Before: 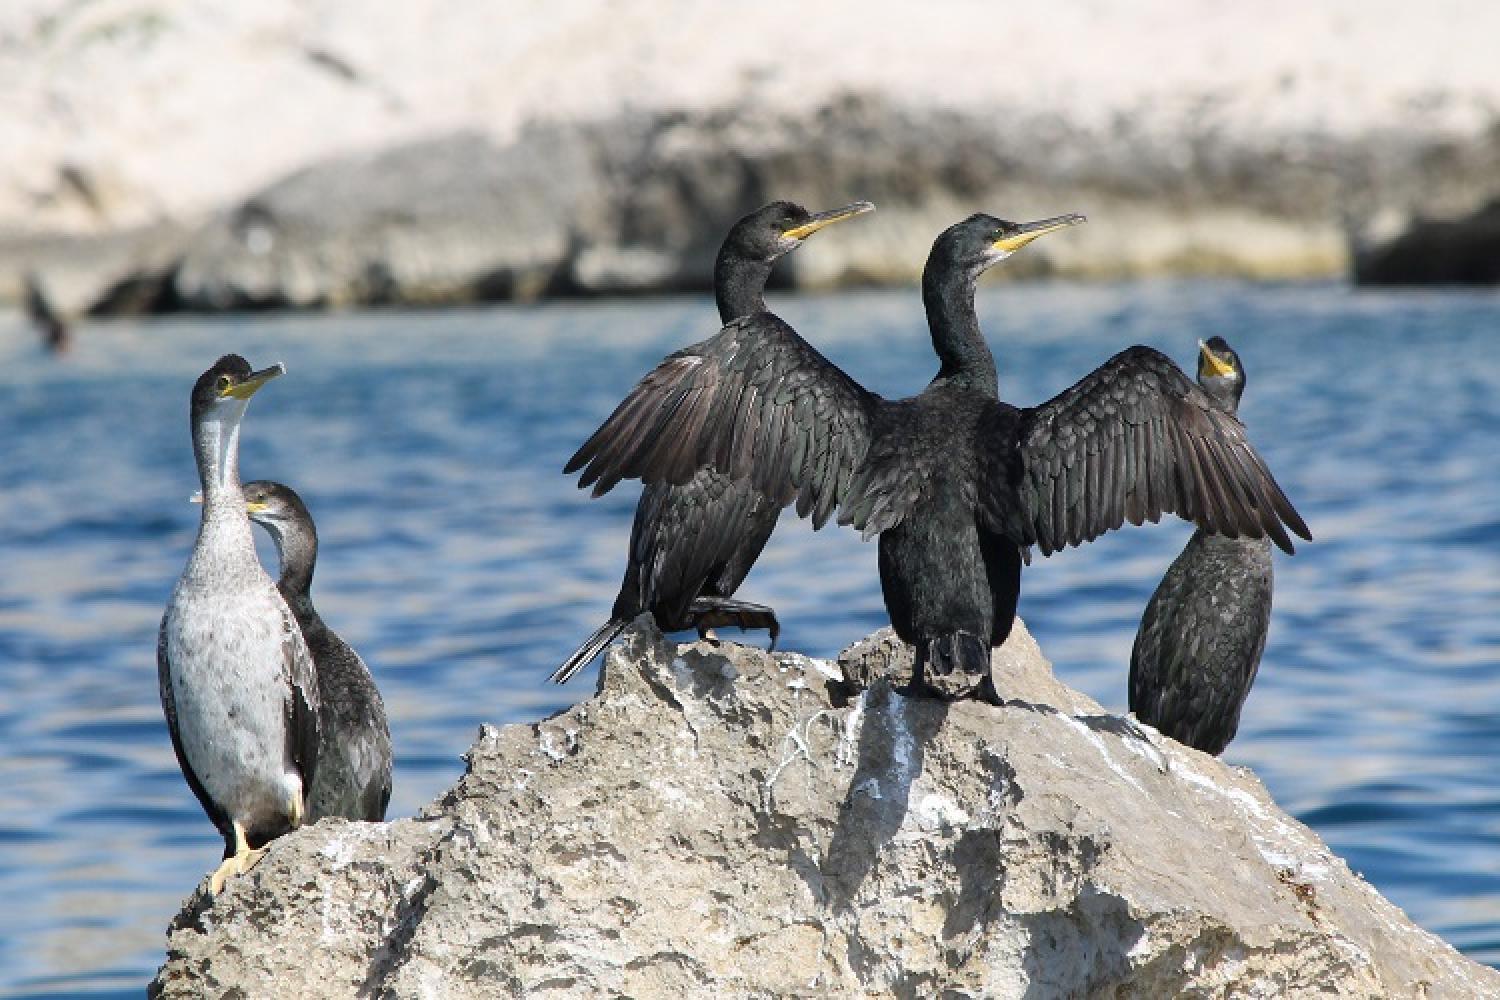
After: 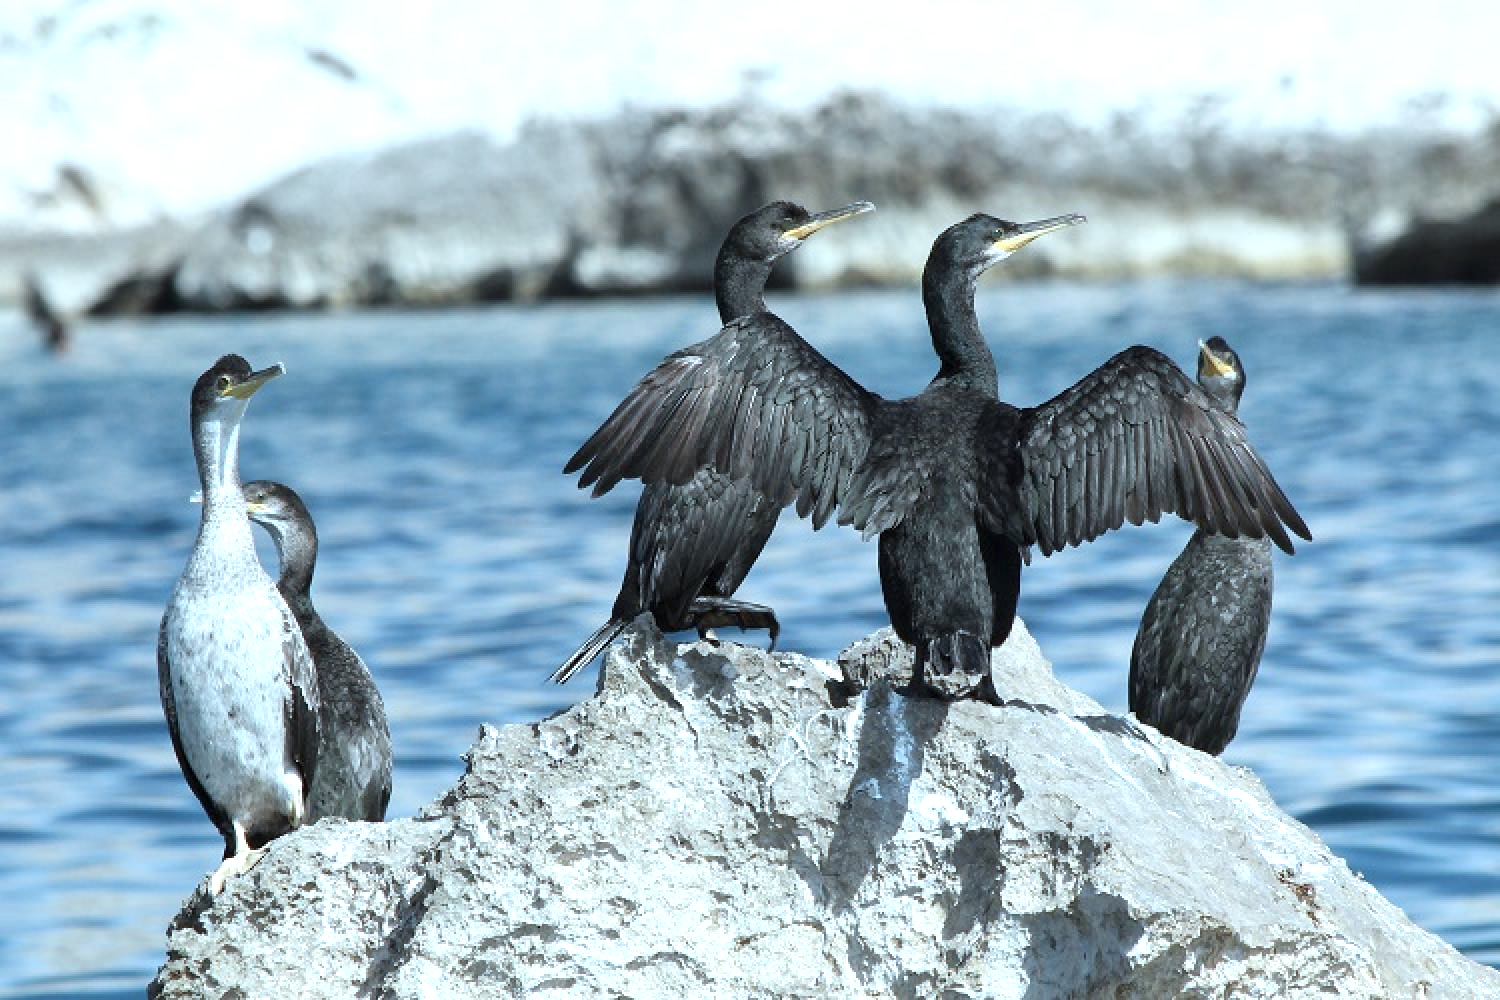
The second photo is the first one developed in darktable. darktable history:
exposure: black level correction 0.001, exposure 0.499 EV, compensate exposure bias true, compensate highlight preservation false
color correction: highlights a* -12.21, highlights b* -17.96, saturation 0.705
